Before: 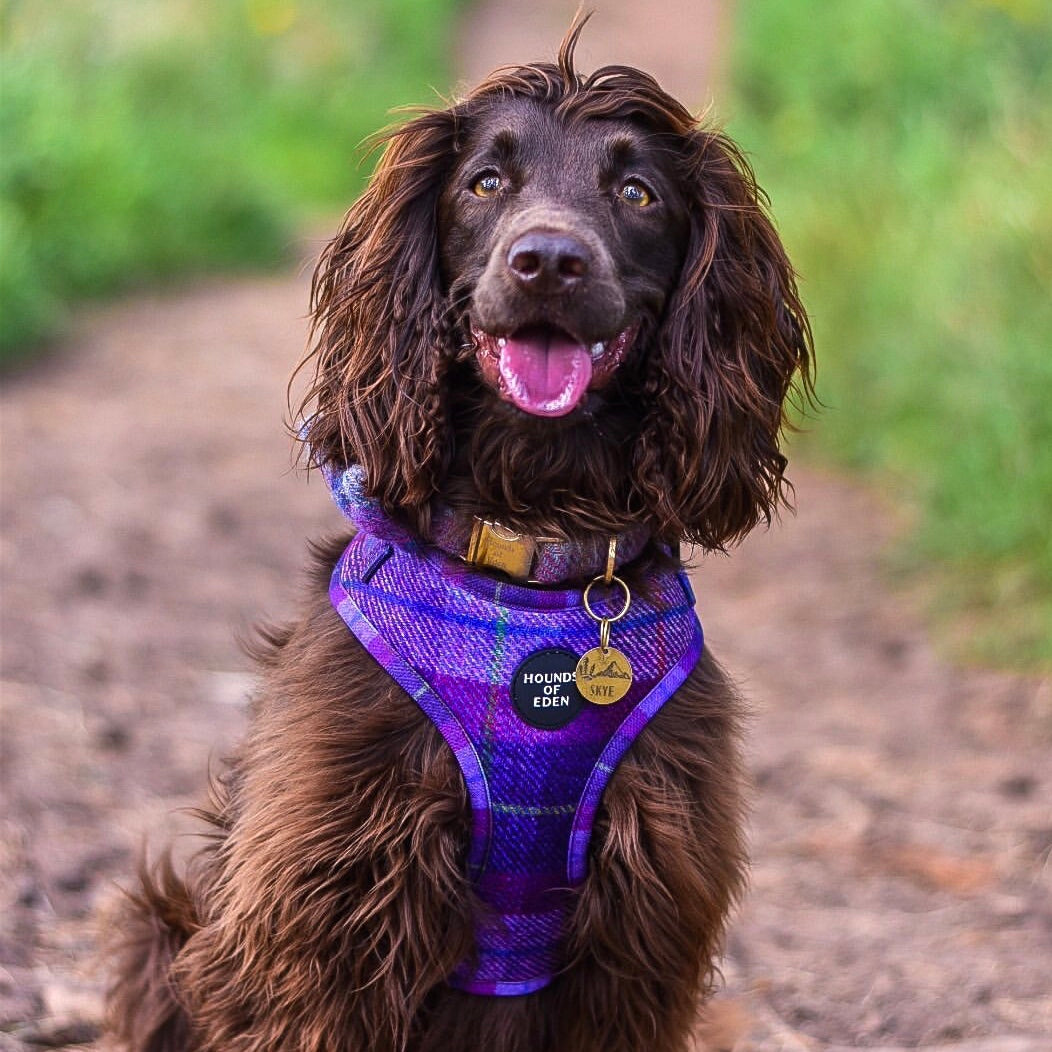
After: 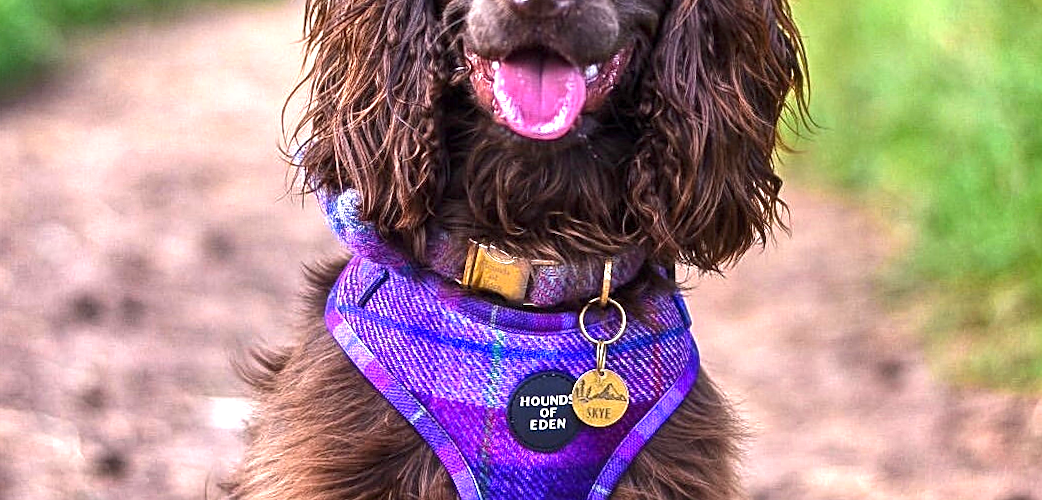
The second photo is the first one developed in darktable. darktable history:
crop and rotate: top 26.056%, bottom 25.543%
local contrast: highlights 100%, shadows 100%, detail 120%, midtone range 0.2
rotate and perspective: rotation -0.45°, automatic cropping original format, crop left 0.008, crop right 0.992, crop top 0.012, crop bottom 0.988
shadows and highlights: soften with gaussian
sharpen: amount 0.2
exposure: exposure 0.921 EV, compensate highlight preservation false
